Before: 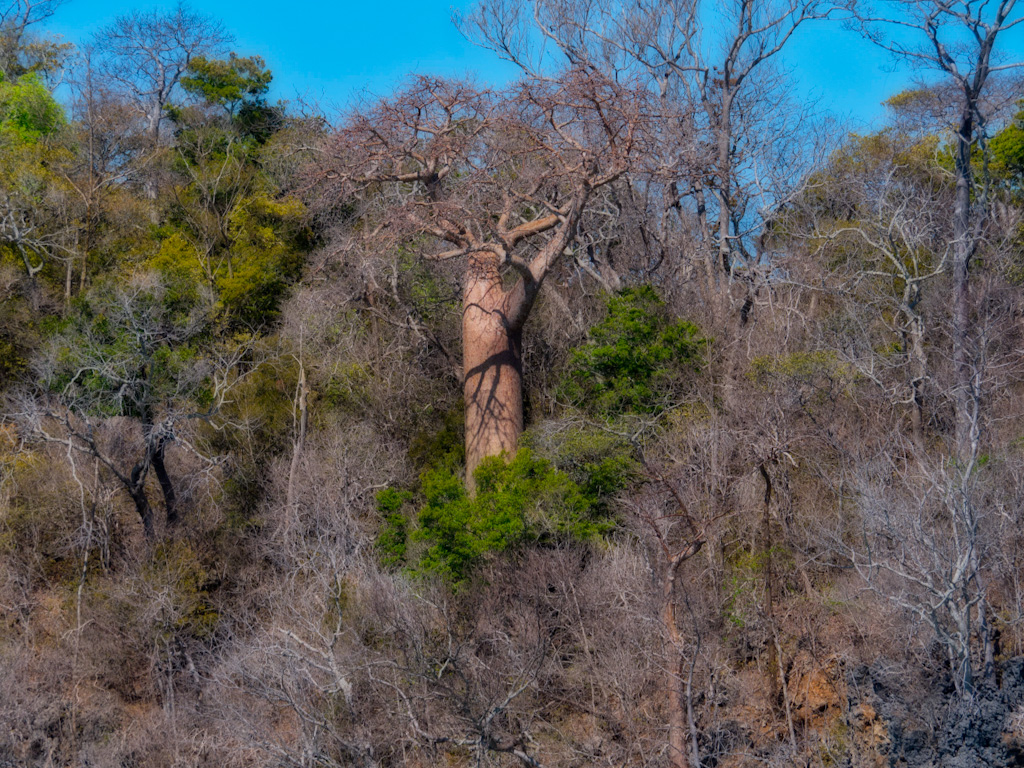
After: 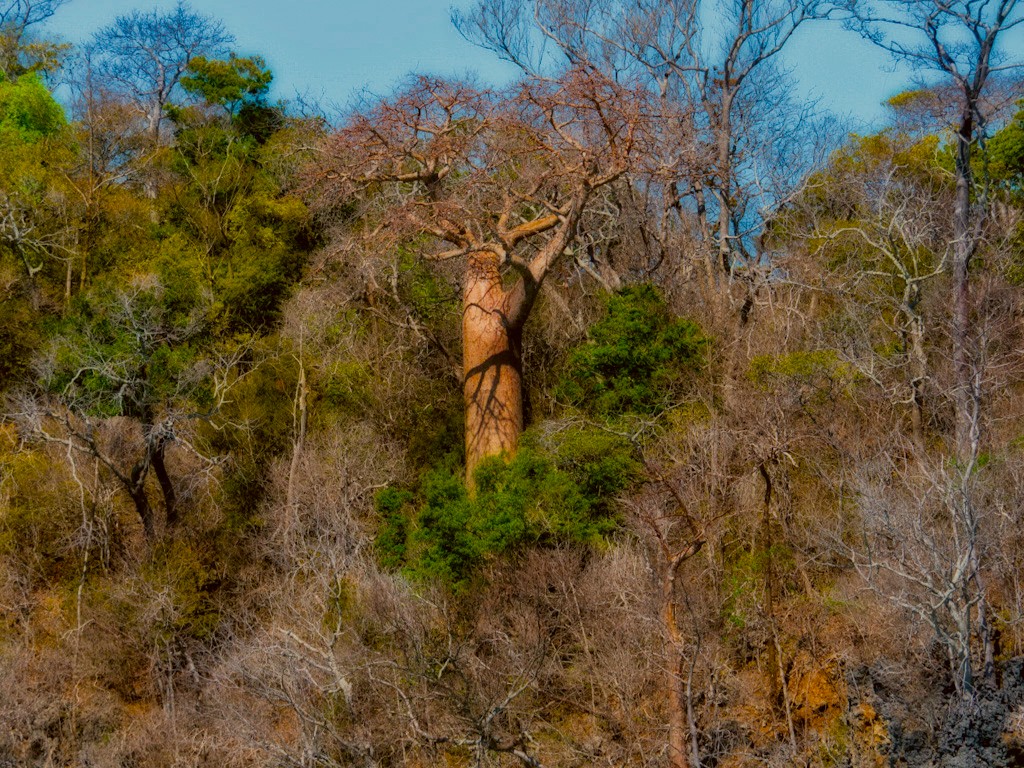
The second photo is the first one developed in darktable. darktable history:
color balance rgb: linear chroma grading › global chroma 9%, perceptual saturation grading › global saturation 36%, perceptual saturation grading › shadows 35%, perceptual brilliance grading › global brilliance 15%, perceptual brilliance grading › shadows -35%, global vibrance 15%
color correction: highlights a* -1.43, highlights b* 10.12, shadows a* 0.395, shadows b* 19.35
filmic rgb: black relative exposure -13 EV, threshold 3 EV, target white luminance 85%, hardness 6.3, latitude 42.11%, contrast 0.858, shadows ↔ highlights balance 8.63%, color science v4 (2020), enable highlight reconstruction true
